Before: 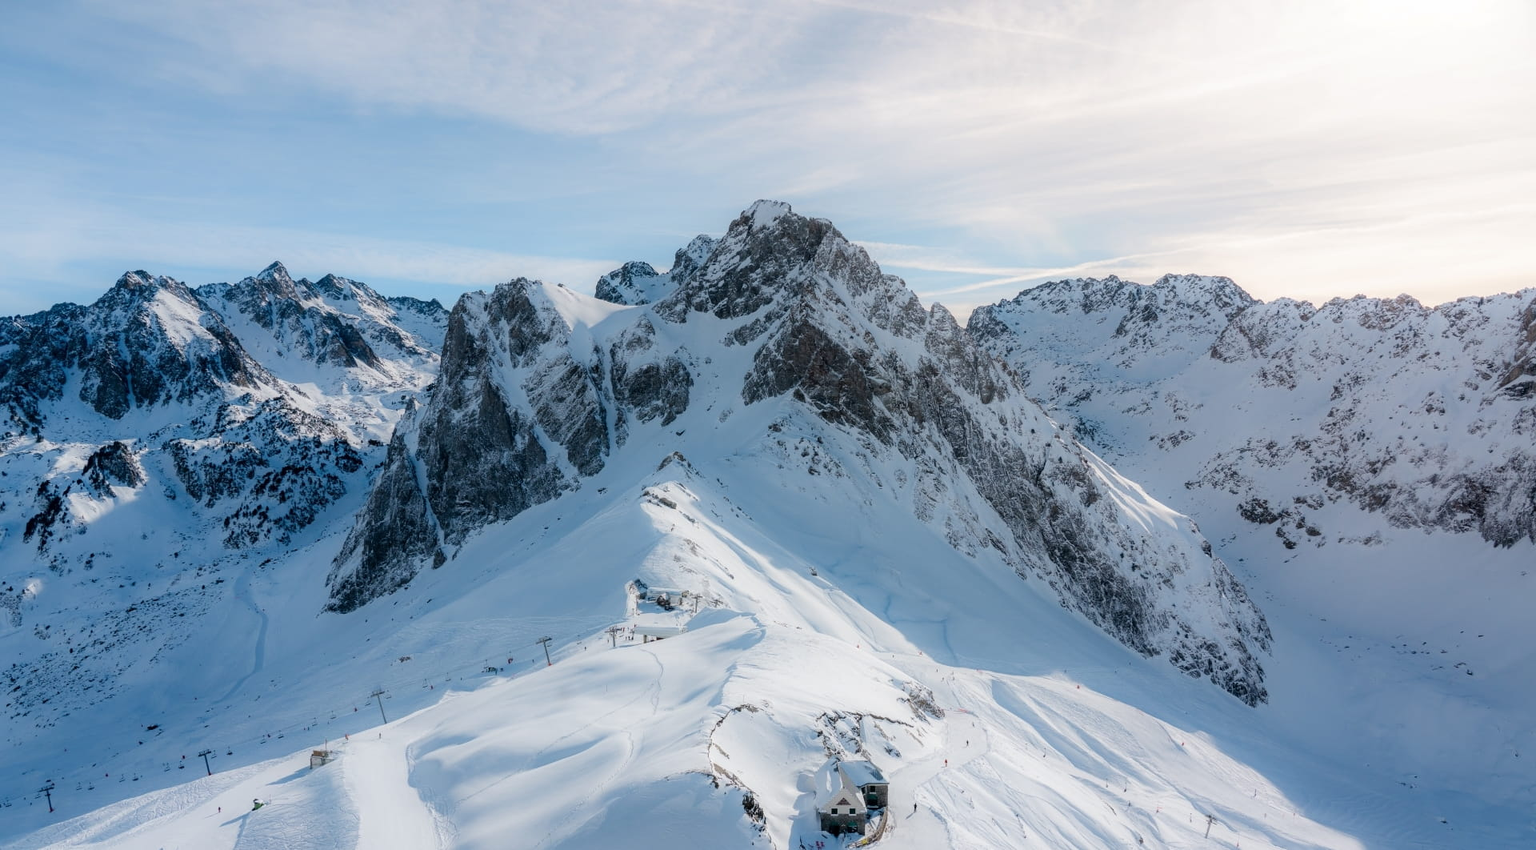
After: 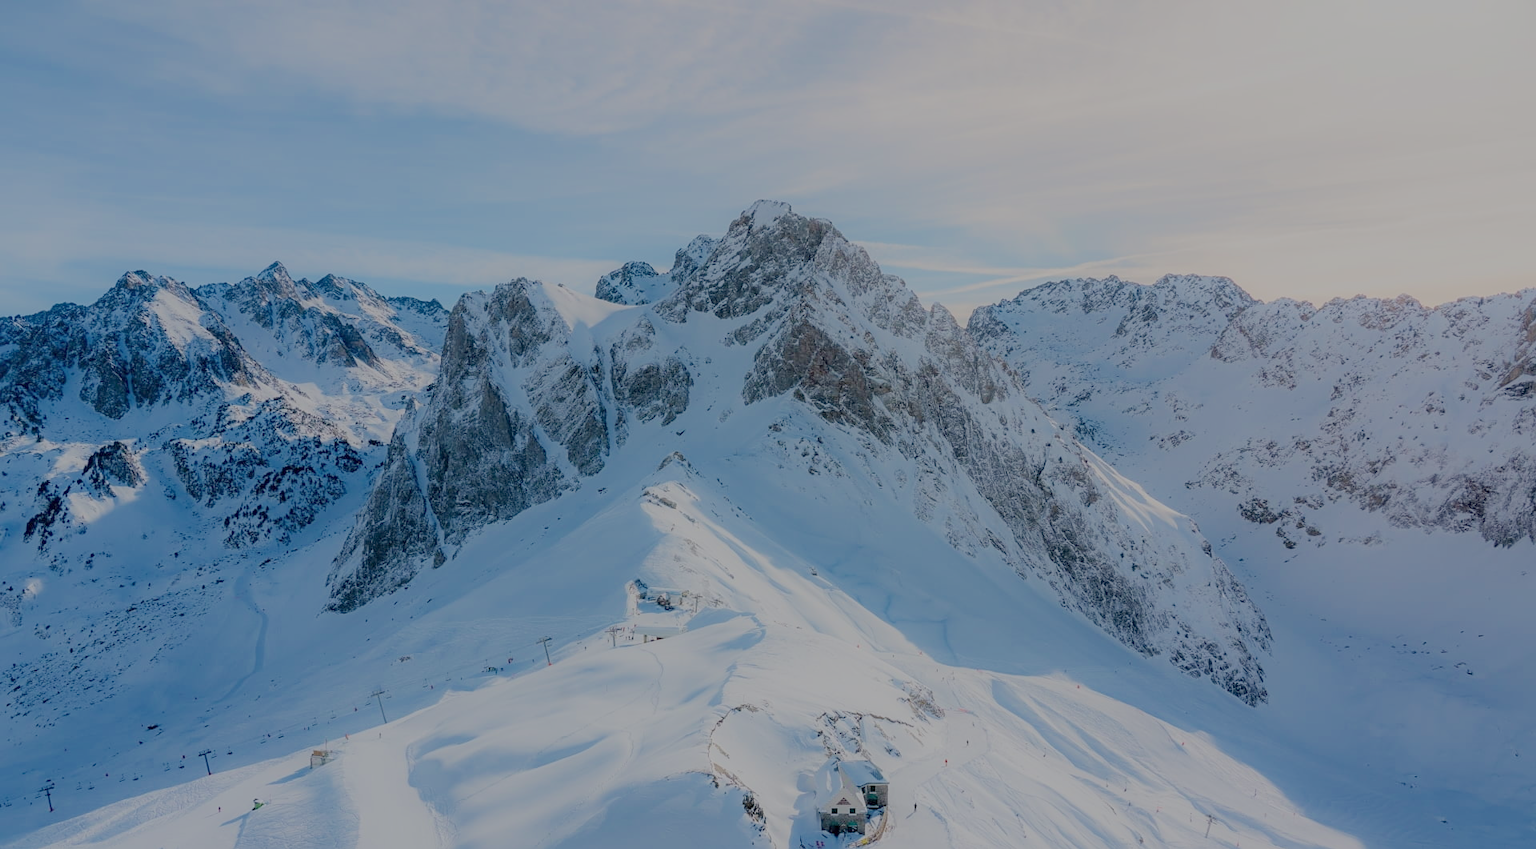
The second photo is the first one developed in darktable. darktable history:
exposure: exposure 0.261 EV, compensate highlight preservation false
sharpen: amount 0.209
filmic rgb: black relative exposure -13.86 EV, white relative exposure 7.97 EV, threshold 5.95 EV, hardness 3.74, latitude 49.11%, contrast 0.511, add noise in highlights 0.002, color science v3 (2019), use custom middle-gray values true, contrast in highlights soft, enable highlight reconstruction true
